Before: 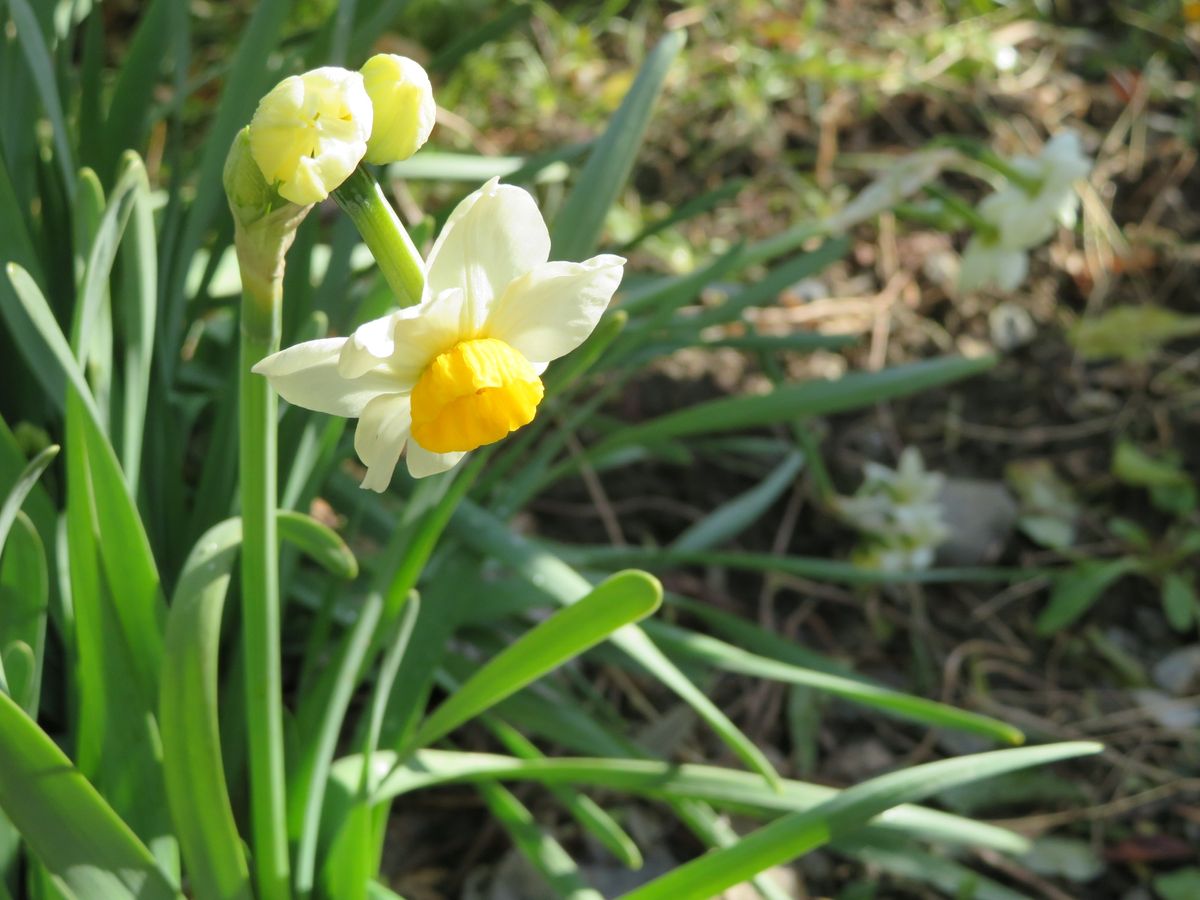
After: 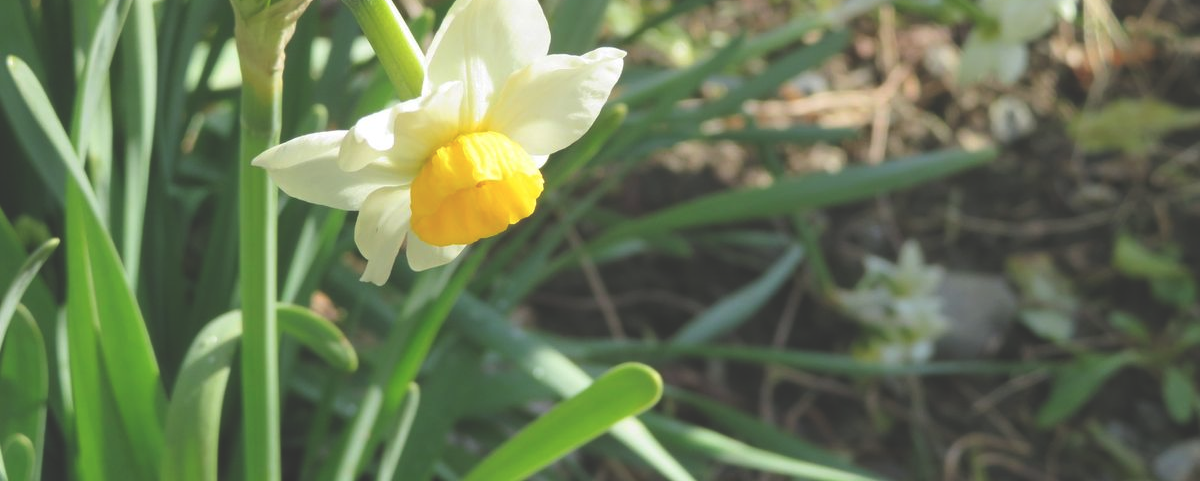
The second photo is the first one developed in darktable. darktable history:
crop and rotate: top 23.043%, bottom 23.437%
exposure: black level correction -0.028, compensate highlight preservation false
